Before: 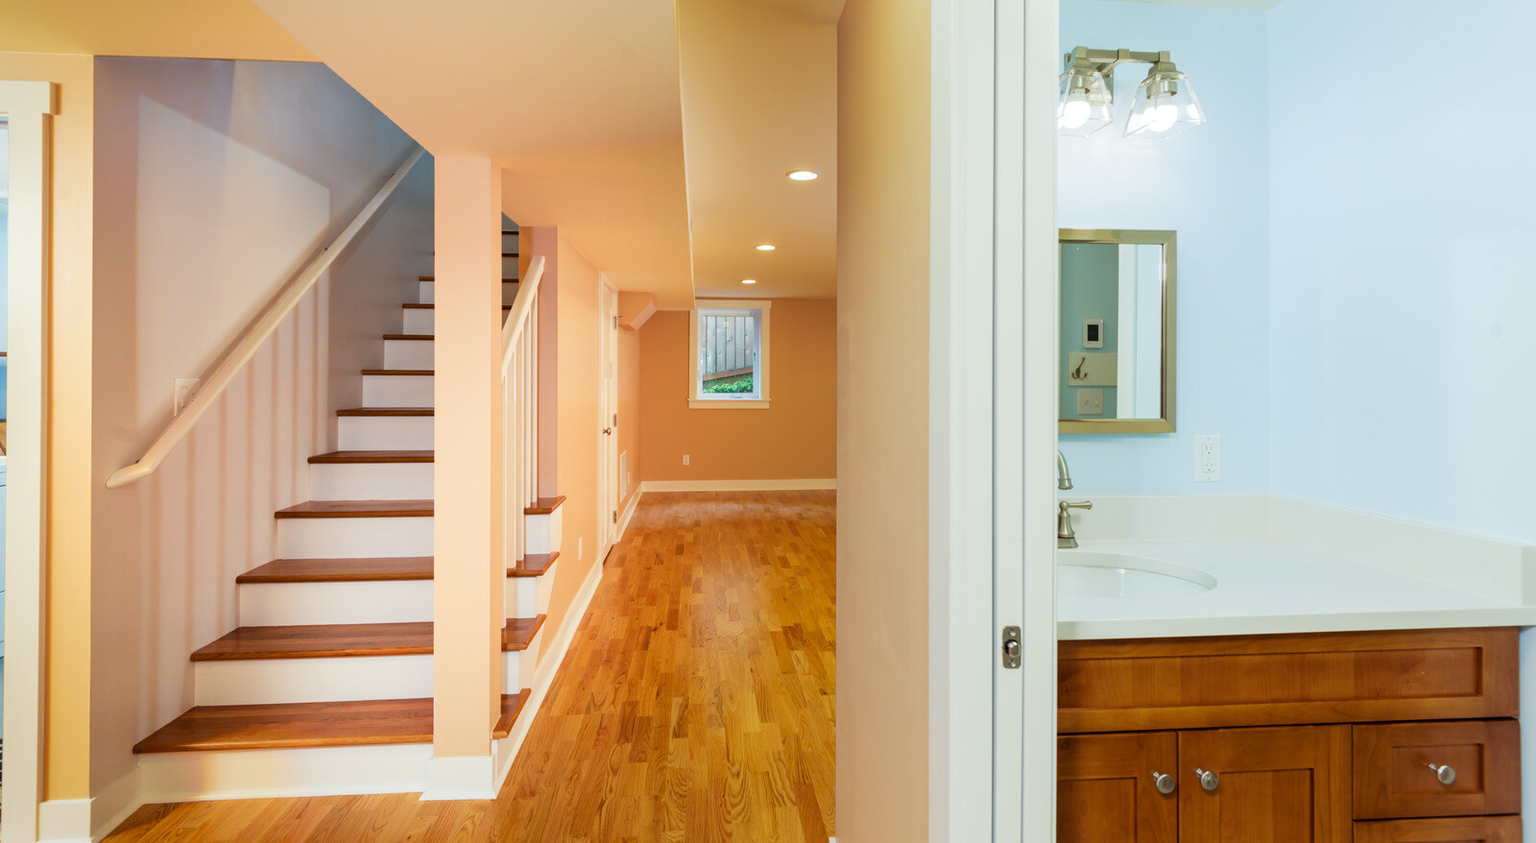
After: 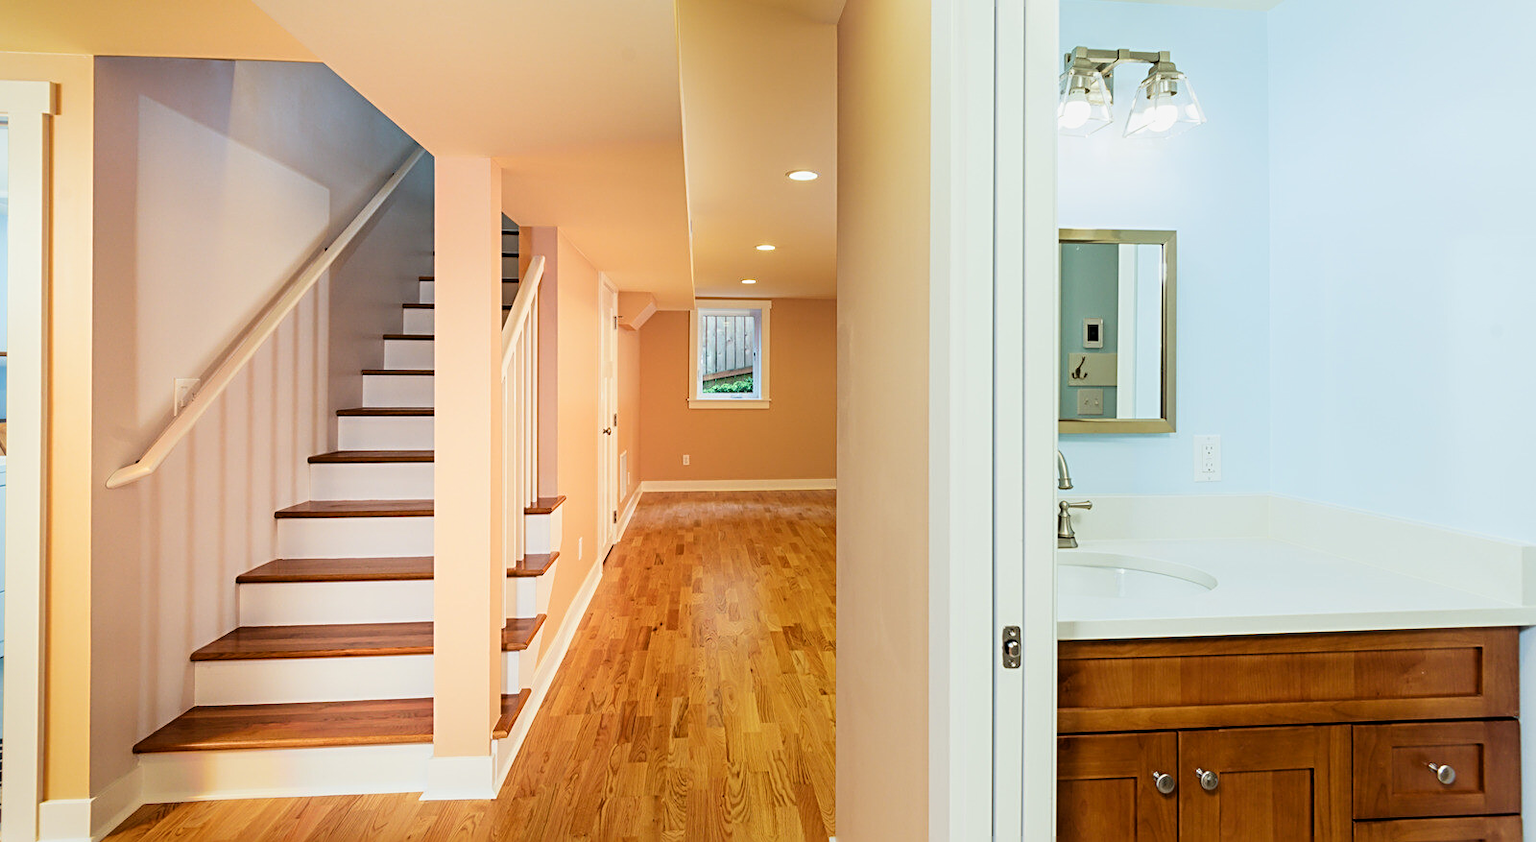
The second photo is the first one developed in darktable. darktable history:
filmic rgb: middle gray luminance 21.51%, black relative exposure -14.08 EV, white relative exposure 2.95 EV, target black luminance 0%, hardness 8.75, latitude 60.02%, contrast 1.213, highlights saturation mix 3.98%, shadows ↔ highlights balance 42.11%, color science v6 (2022), iterations of high-quality reconstruction 0
sharpen: radius 2.777
